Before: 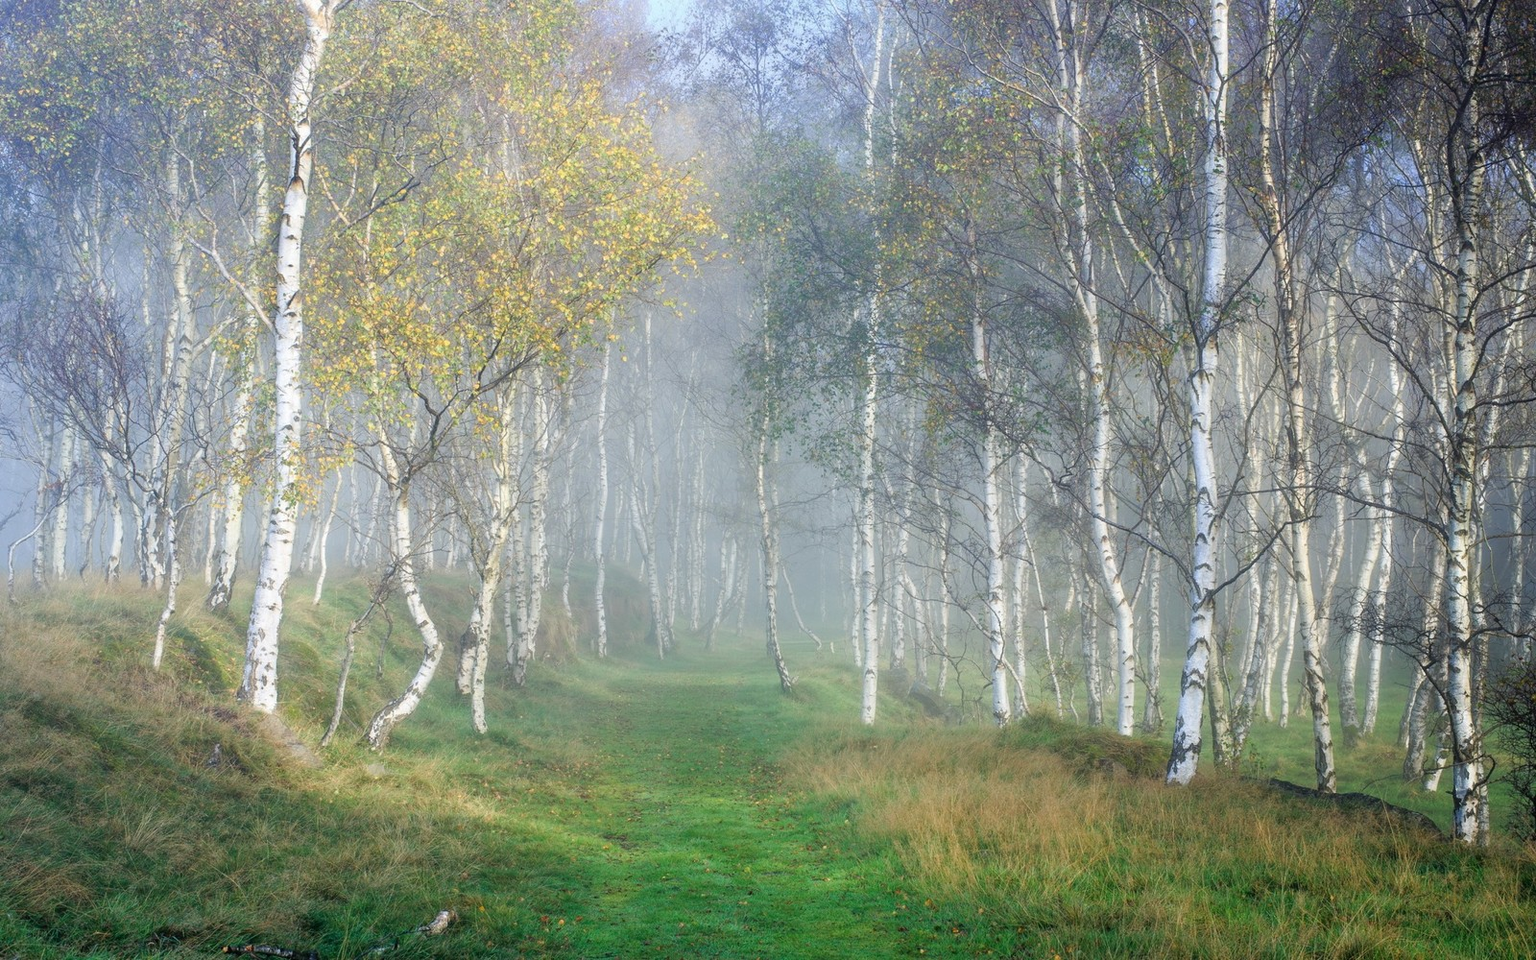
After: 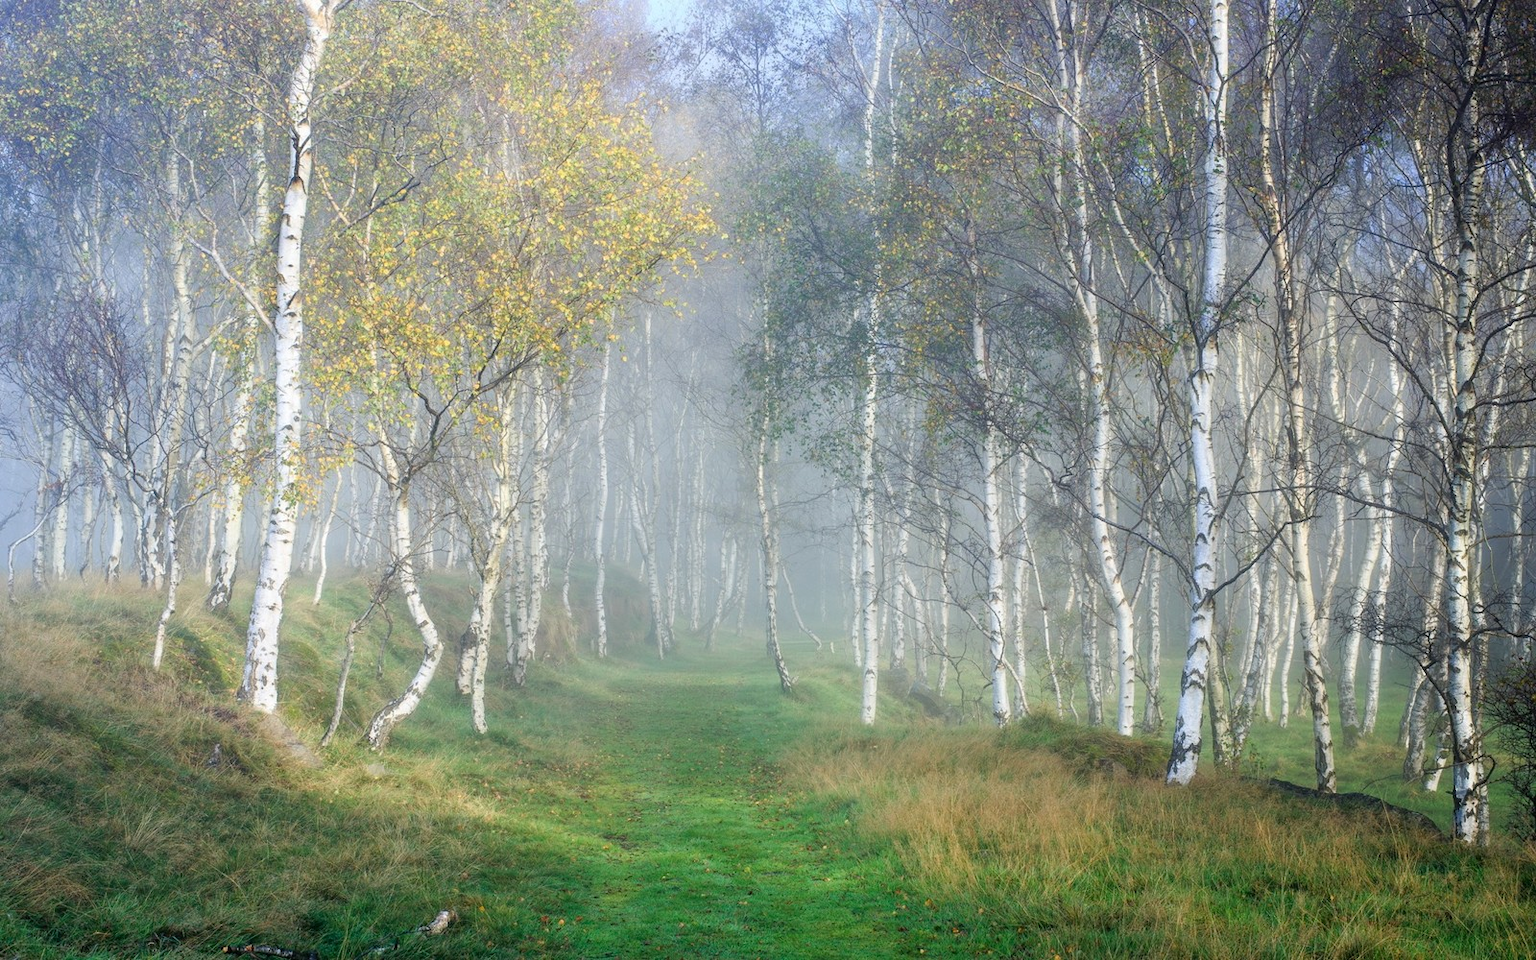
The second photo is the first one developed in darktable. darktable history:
contrast brightness saturation: contrast 0.085, saturation 0.025
